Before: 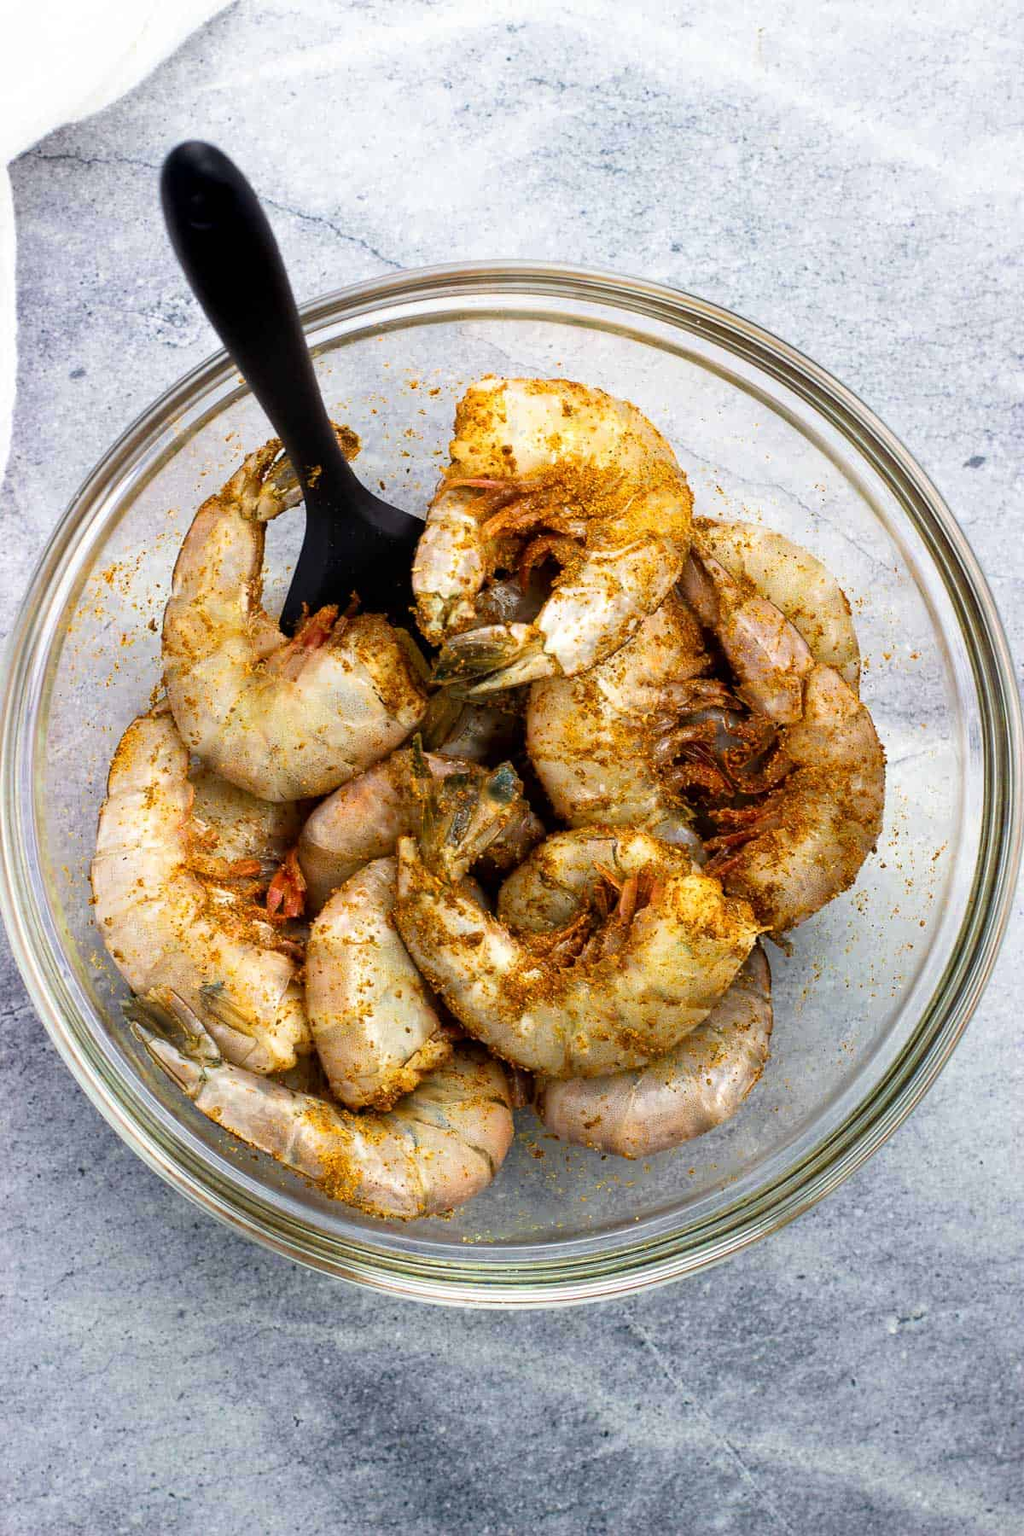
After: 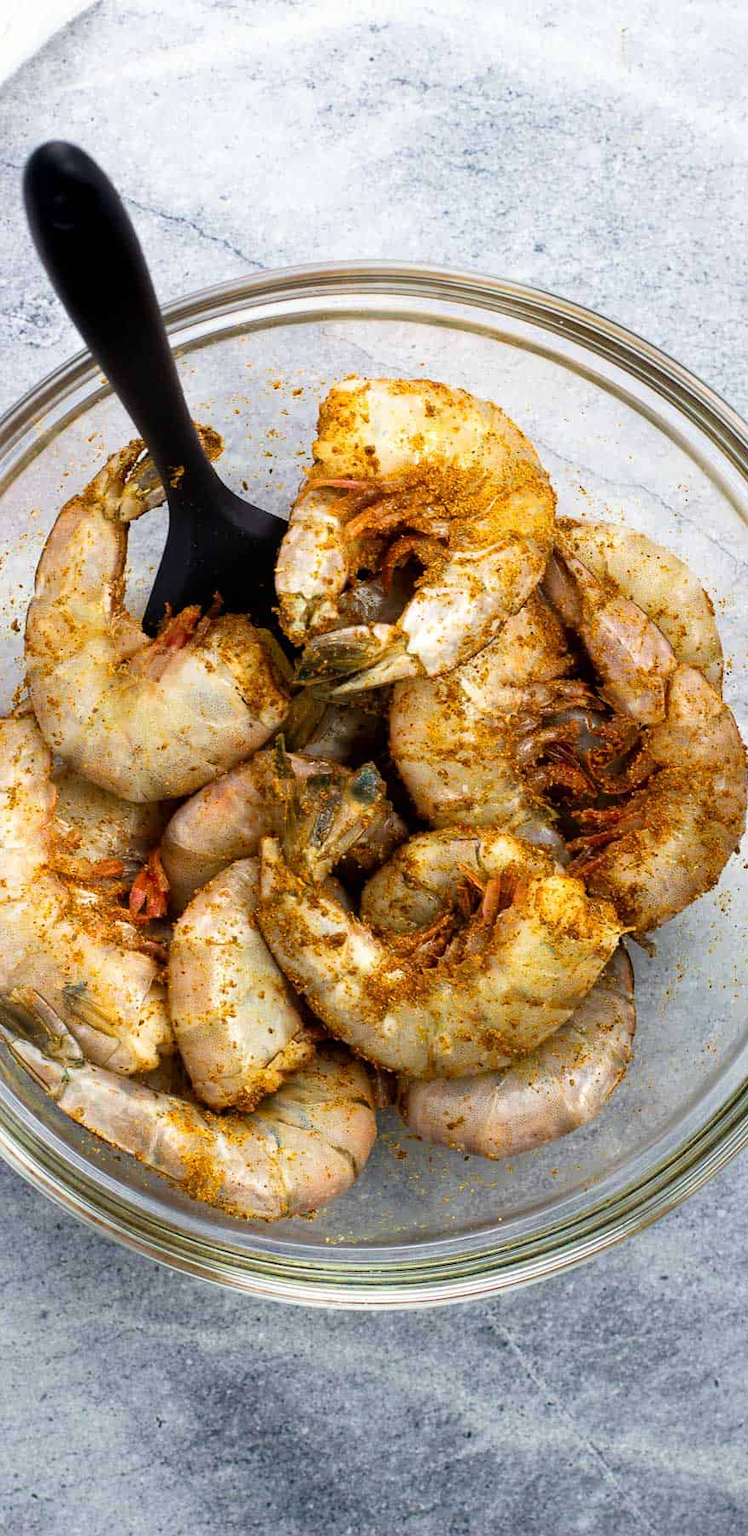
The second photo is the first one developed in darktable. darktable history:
crop: left 13.454%, right 13.399%
